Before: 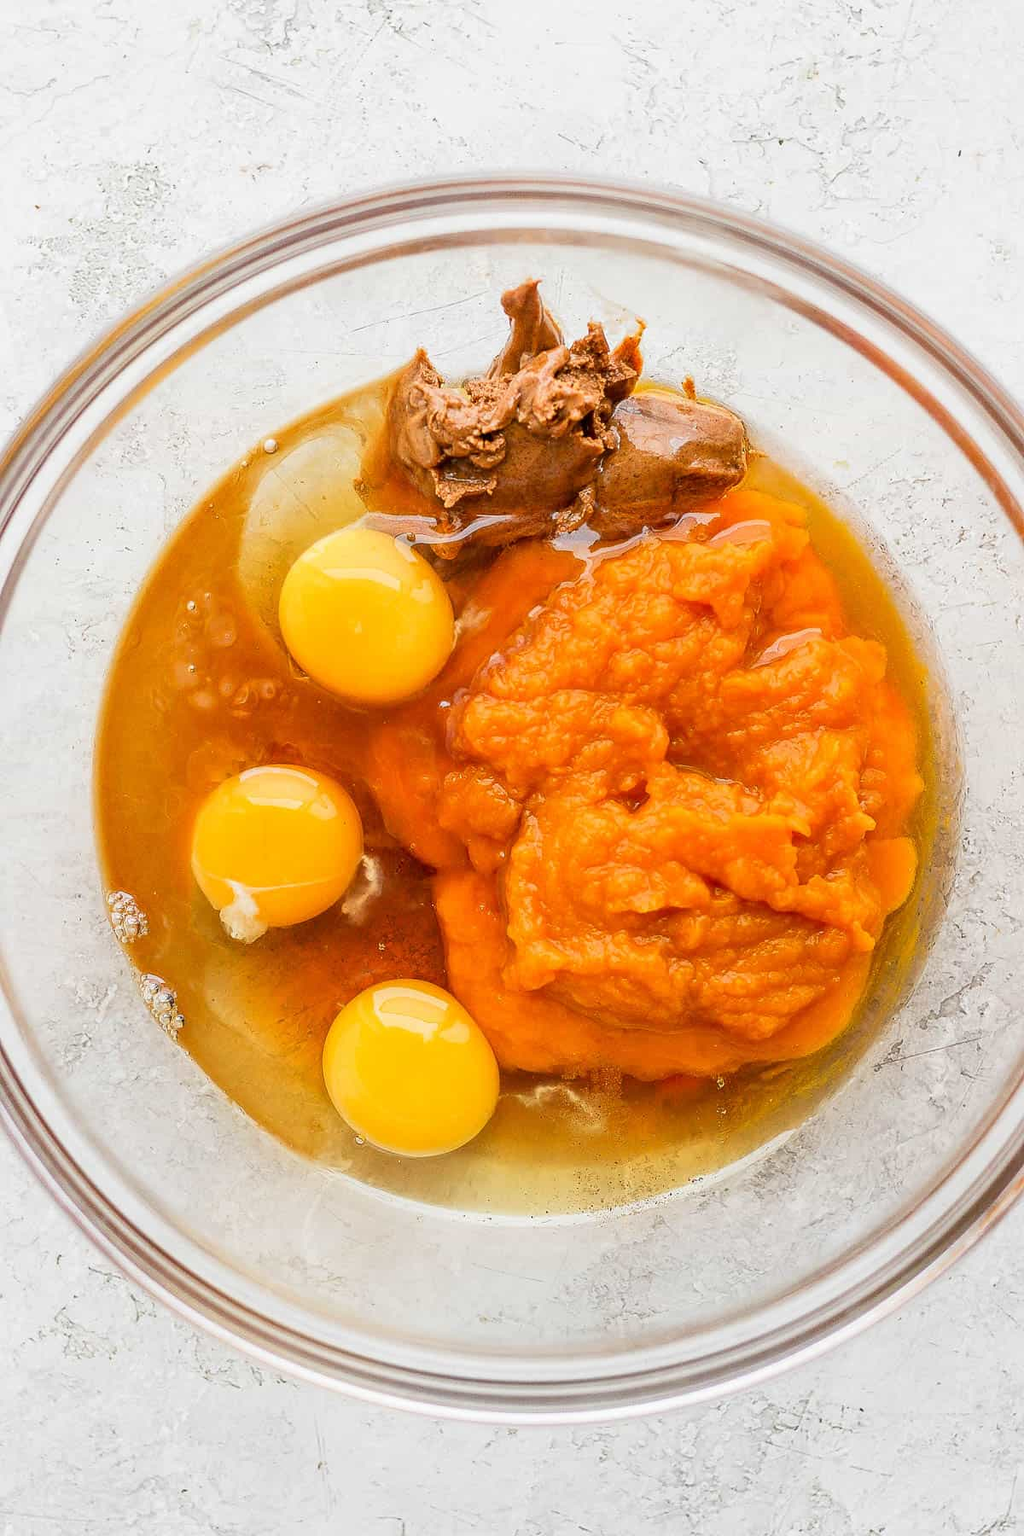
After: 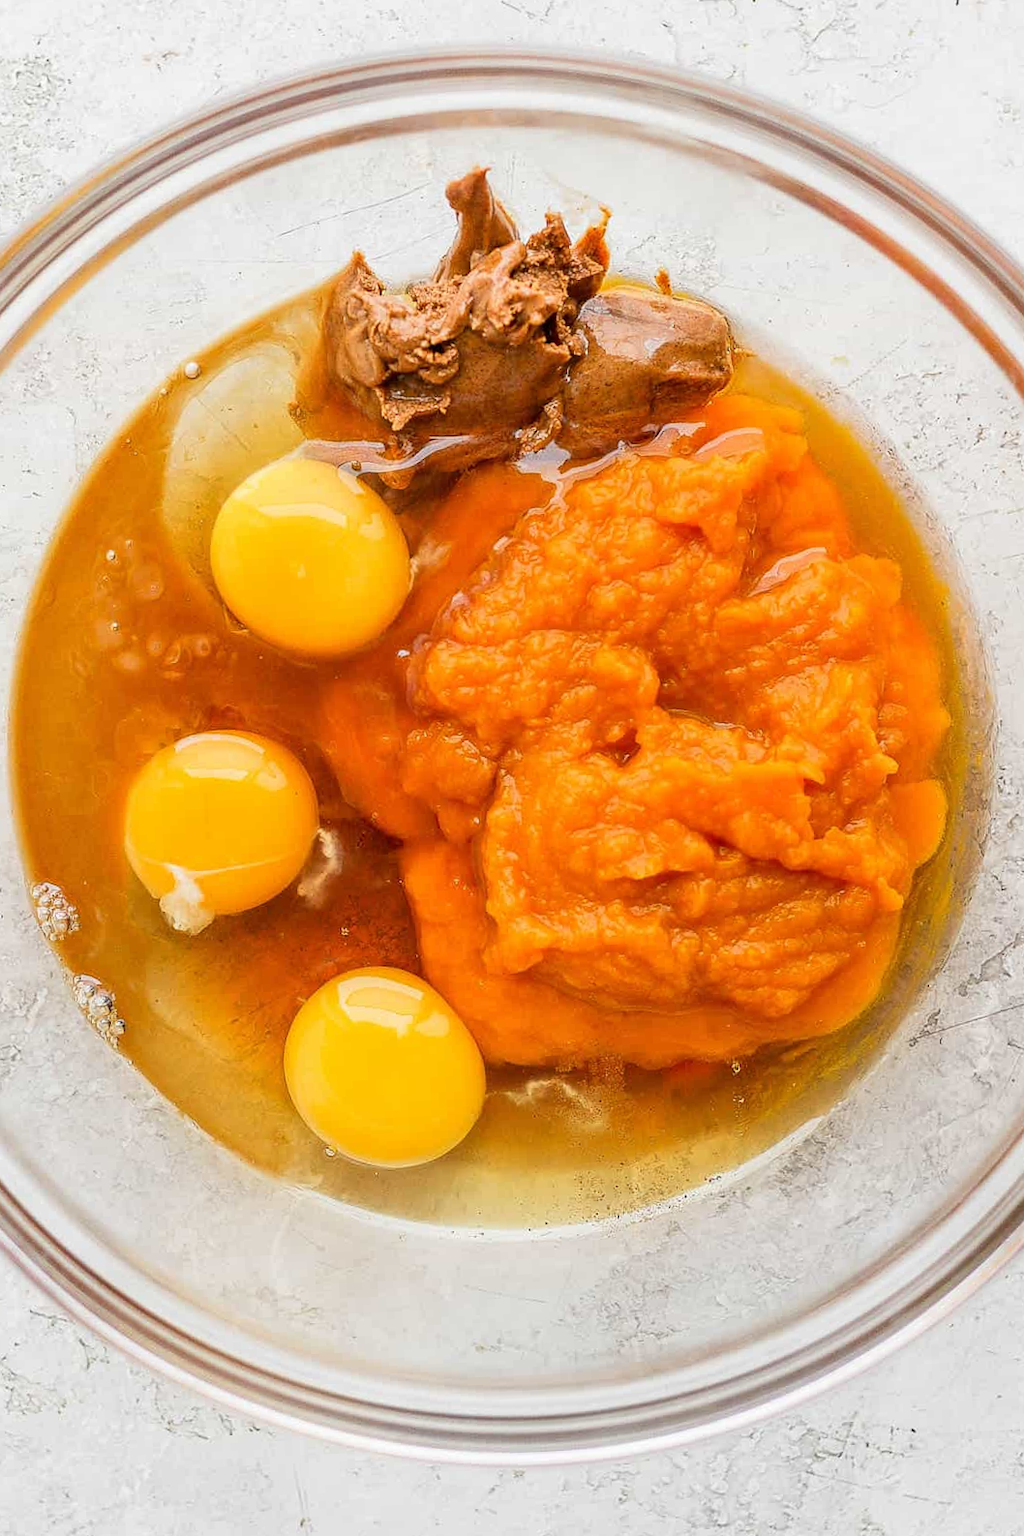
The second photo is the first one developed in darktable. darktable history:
crop and rotate: angle 2.7°, left 5.543%, top 5.7%
